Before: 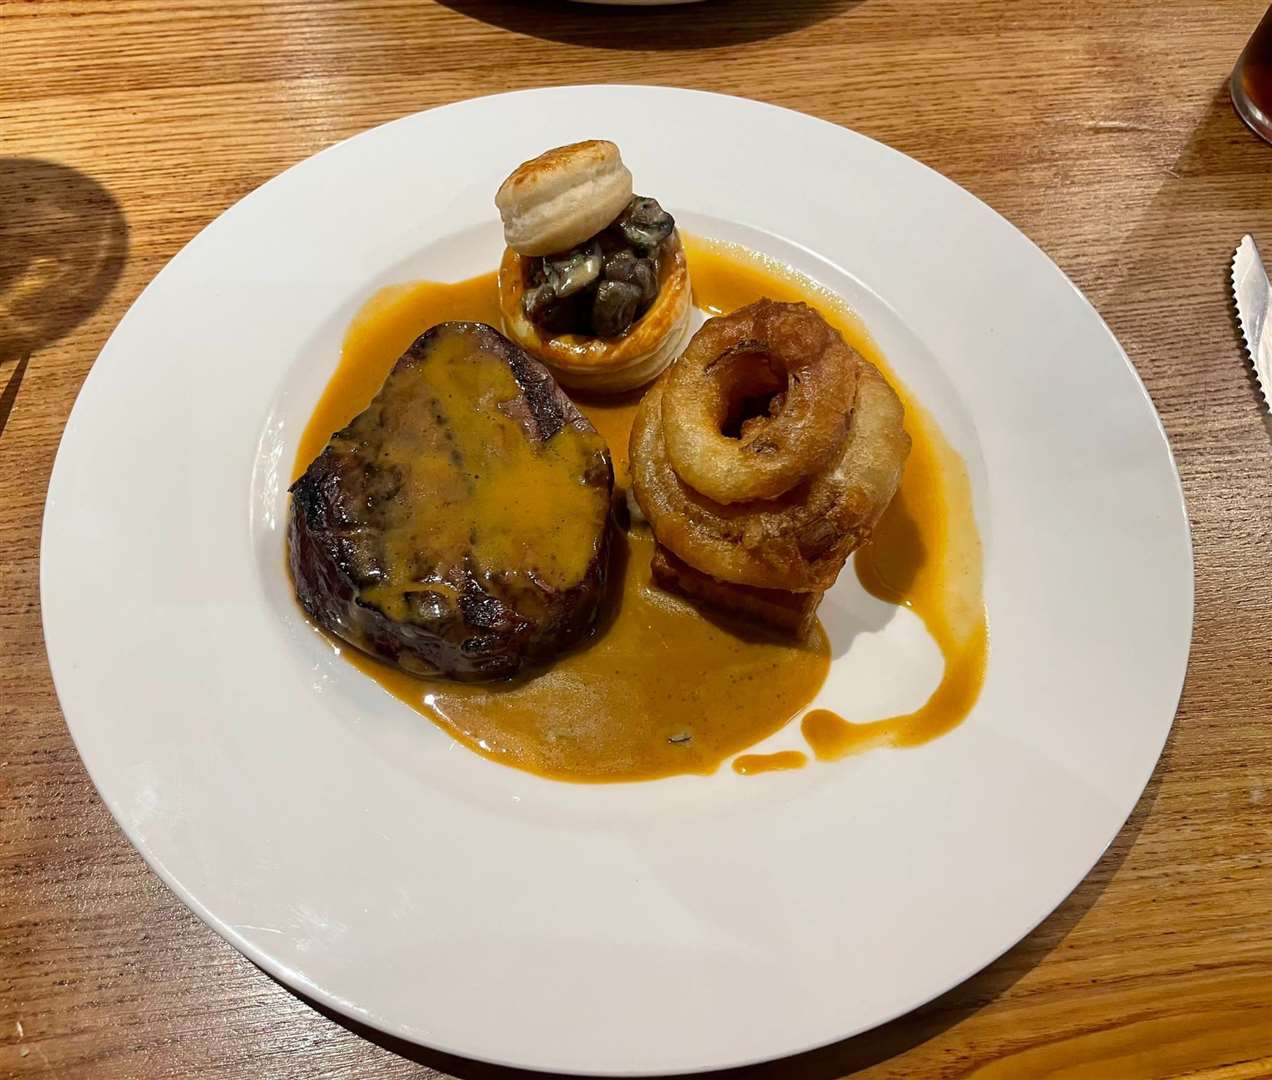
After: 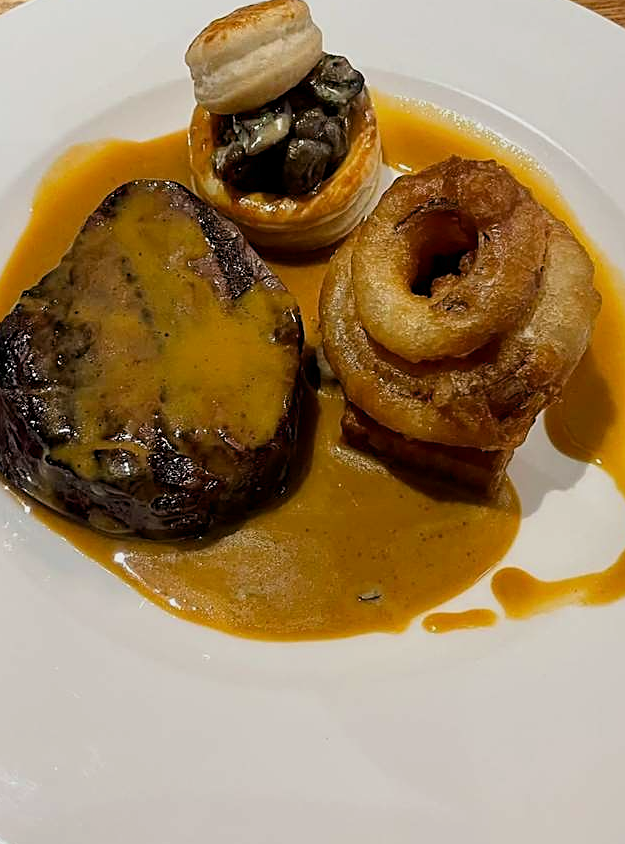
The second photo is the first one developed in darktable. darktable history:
crop and rotate: angle 0.015°, left 24.421%, top 13.183%, right 26.409%, bottom 8.608%
exposure: black level correction 0.002, exposure -0.101 EV, compensate highlight preservation false
sharpen: amount 0.491
filmic rgb: black relative exposure -11.37 EV, white relative exposure 3.23 EV, hardness 6.83
